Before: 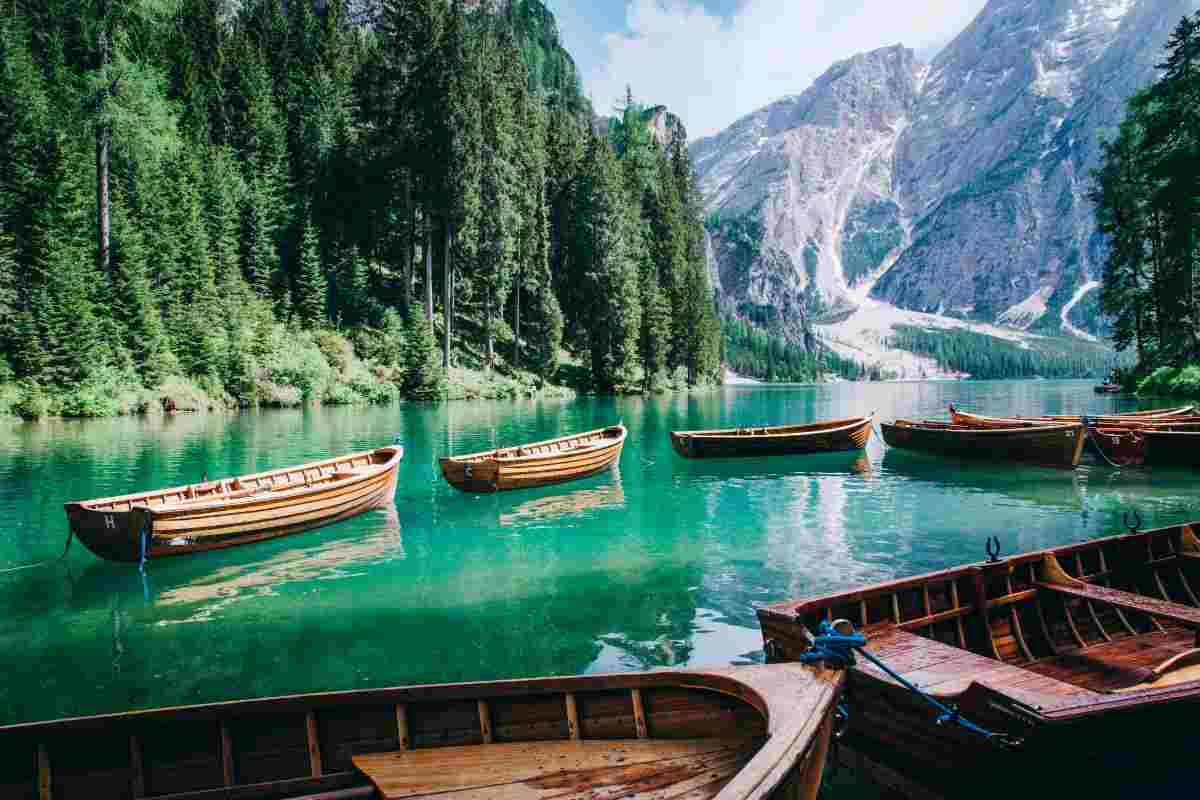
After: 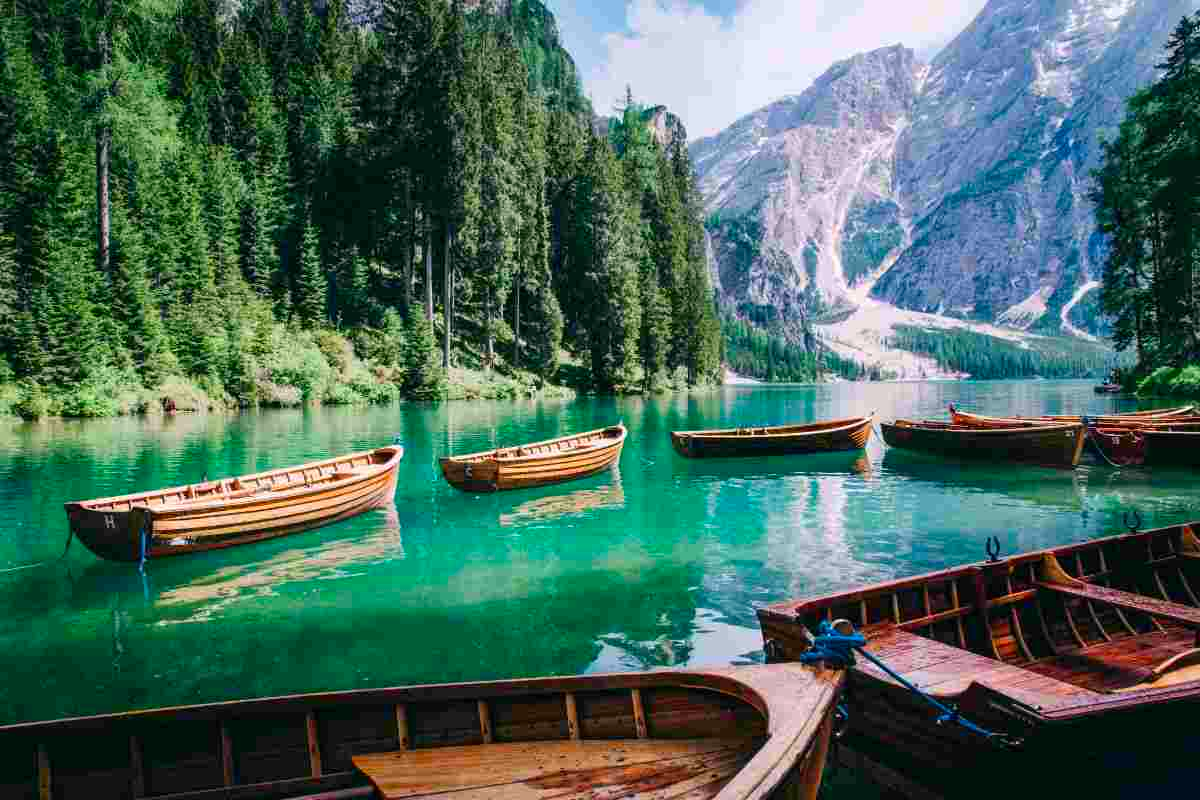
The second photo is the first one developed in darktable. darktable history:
color correction: highlights a* 3.41, highlights b* 1.74, saturation 1.23
